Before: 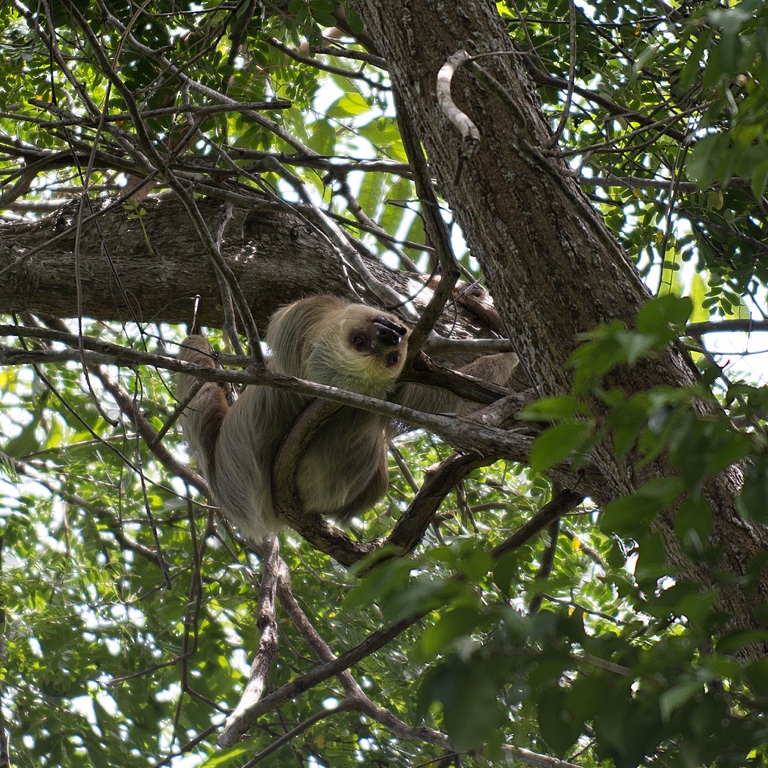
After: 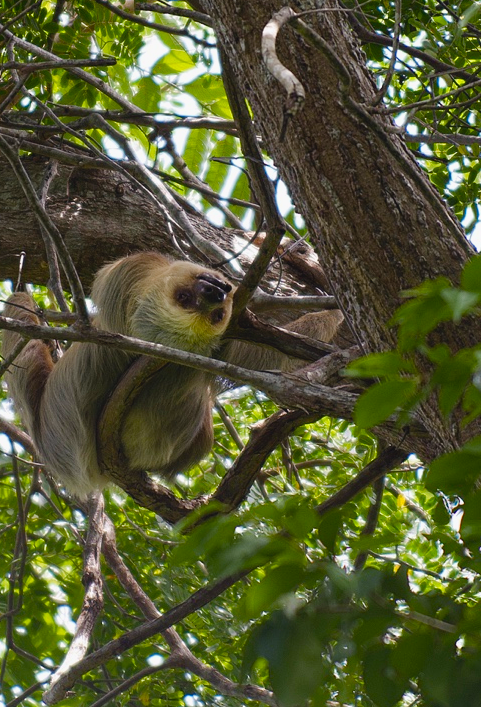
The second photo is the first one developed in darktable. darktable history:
color balance rgb: shadows lift › chroma 2.952%, shadows lift › hue 279.11°, power › hue 61.12°, global offset › luminance 0.469%, perceptual saturation grading › global saturation 20%, perceptual saturation grading › highlights -24.73%, perceptual saturation grading › shadows 49.493%, perceptual brilliance grading › mid-tones 10.139%, perceptual brilliance grading › shadows 15.634%, global vibrance 20%
crop and rotate: left 22.853%, top 5.628%, right 14.472%, bottom 2.302%
exposure: black level correction 0.002, exposure -0.106 EV, compensate exposure bias true, compensate highlight preservation false
